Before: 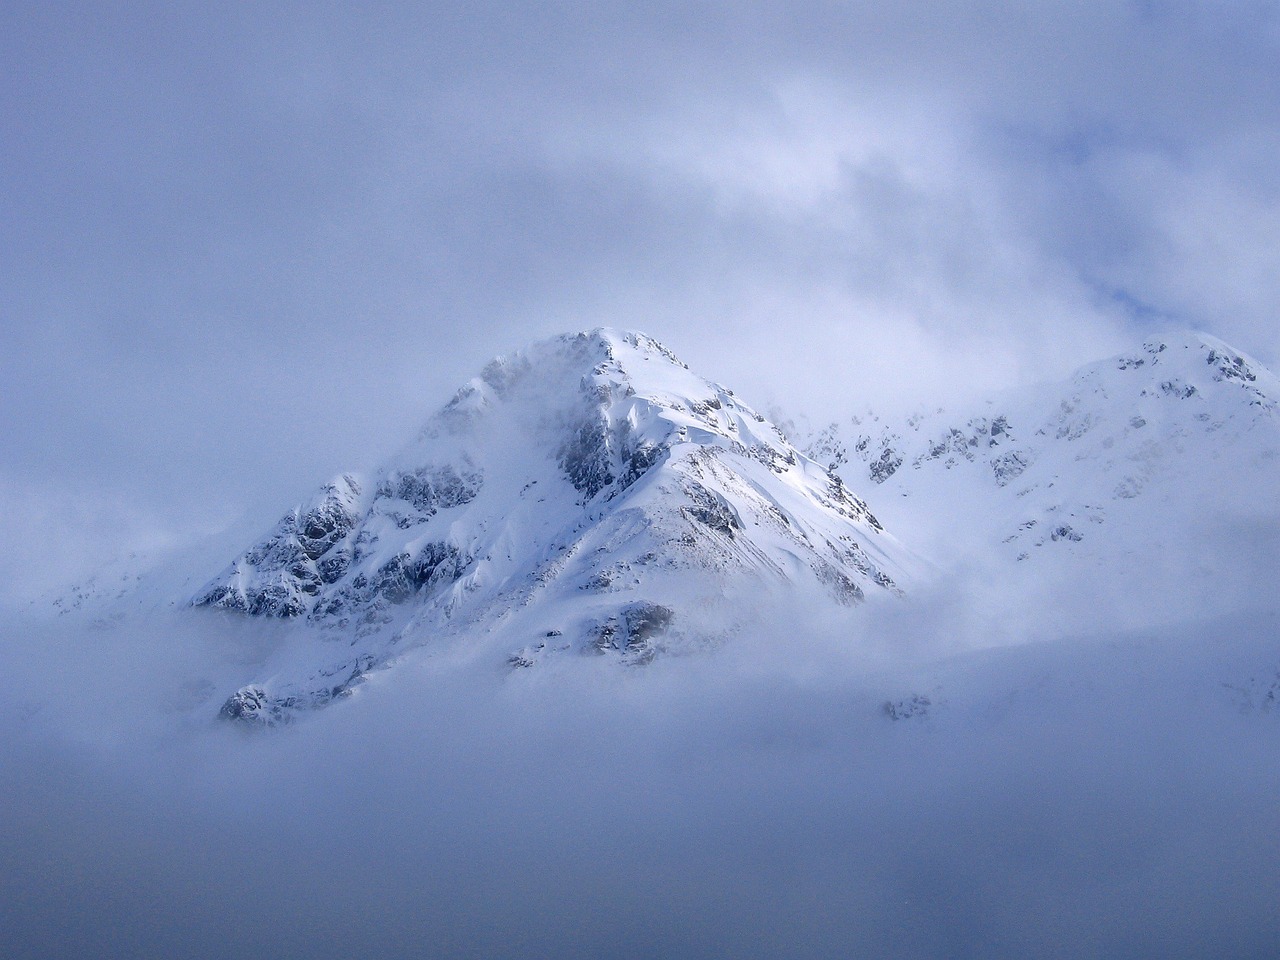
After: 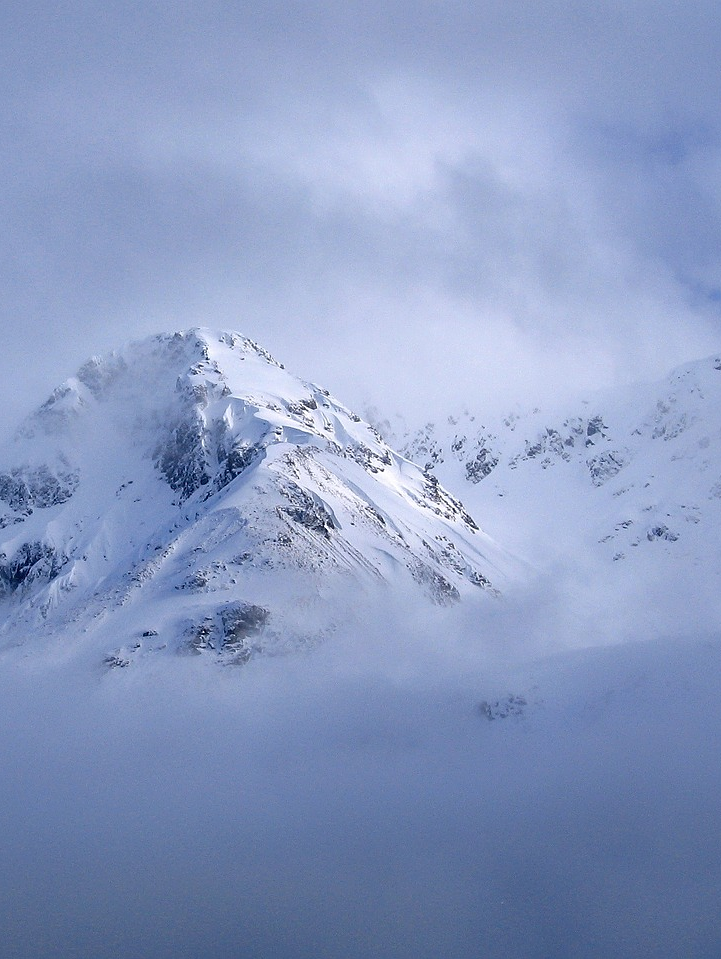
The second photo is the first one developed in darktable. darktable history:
crop: left 31.602%, top 0.006%, right 12.015%
shadows and highlights: shadows 20.7, highlights -19.35, highlights color adjustment 0.444%, soften with gaussian
sharpen: amount 0.21
